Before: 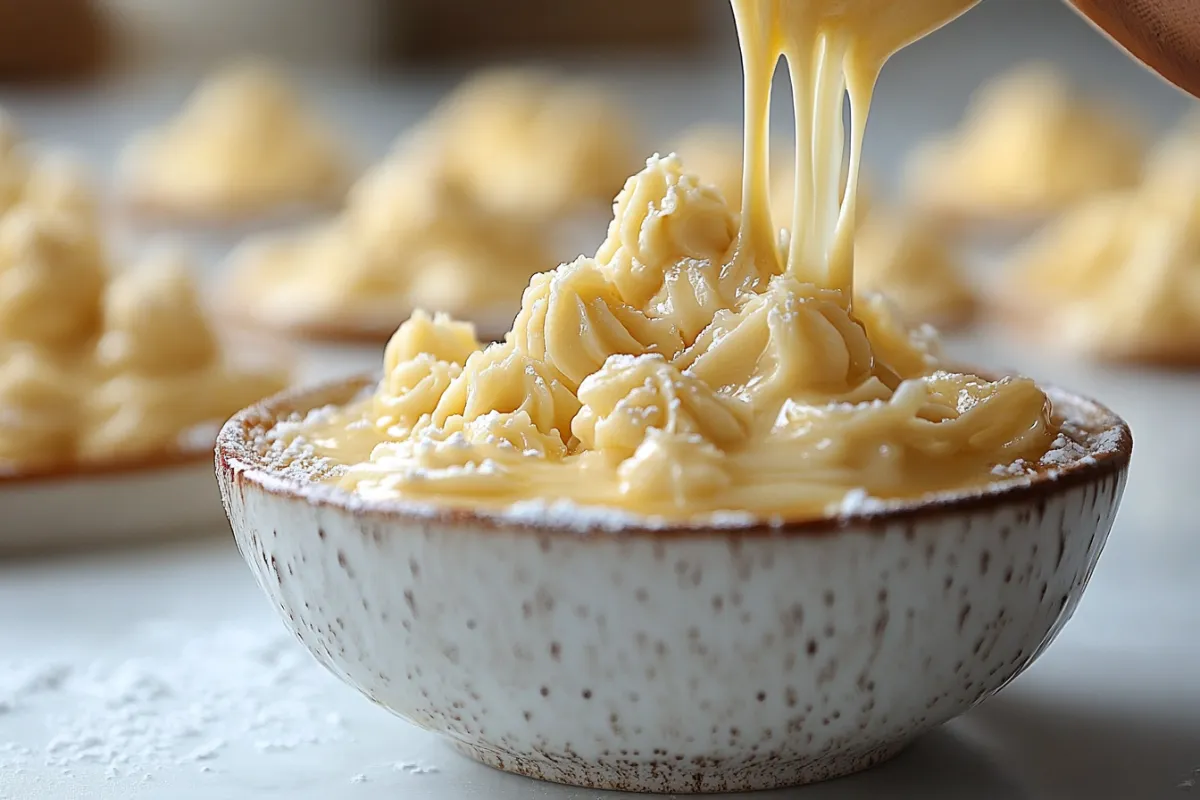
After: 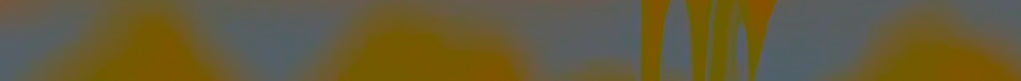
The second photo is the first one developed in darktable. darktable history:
rotate and perspective: rotation 0.8°, automatic cropping off
exposure: black level correction -0.03, compensate highlight preservation false
crop and rotate: left 9.644%, top 9.491%, right 6.021%, bottom 80.509%
color zones: curves: ch1 [(0, 0.525) (0.143, 0.556) (0.286, 0.52) (0.429, 0.5) (0.571, 0.5) (0.714, 0.5) (0.857, 0.503) (1, 0.525)]
contrast brightness saturation: contrast -0.99, brightness -0.17, saturation 0.75
